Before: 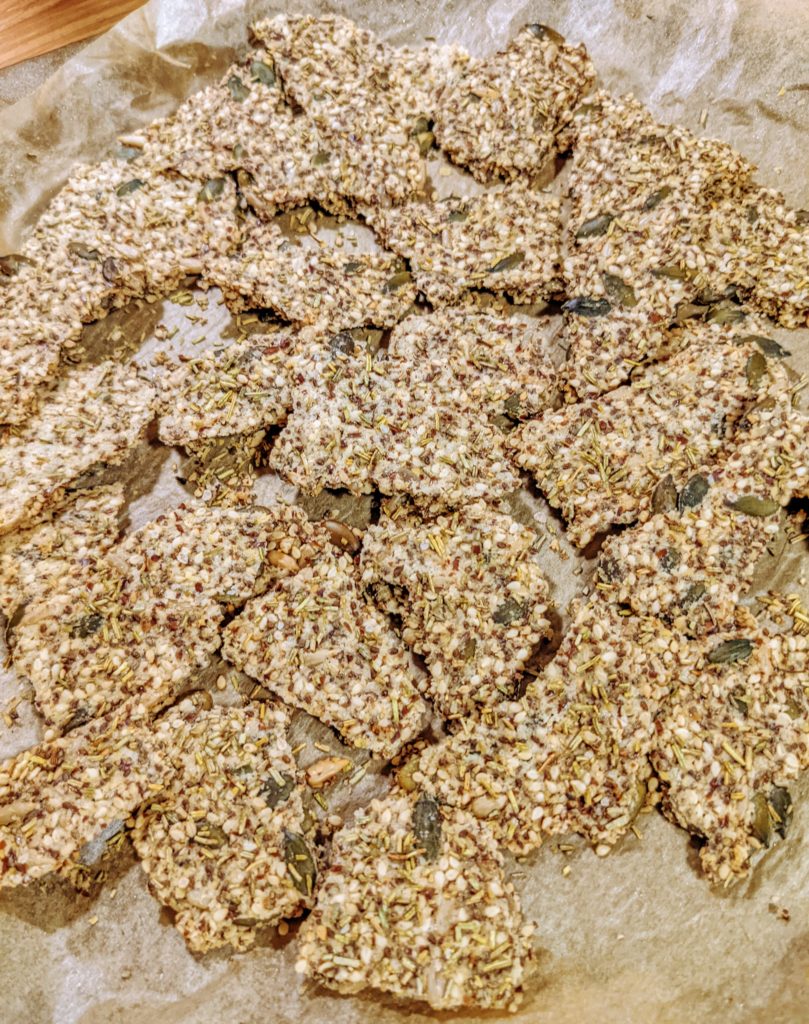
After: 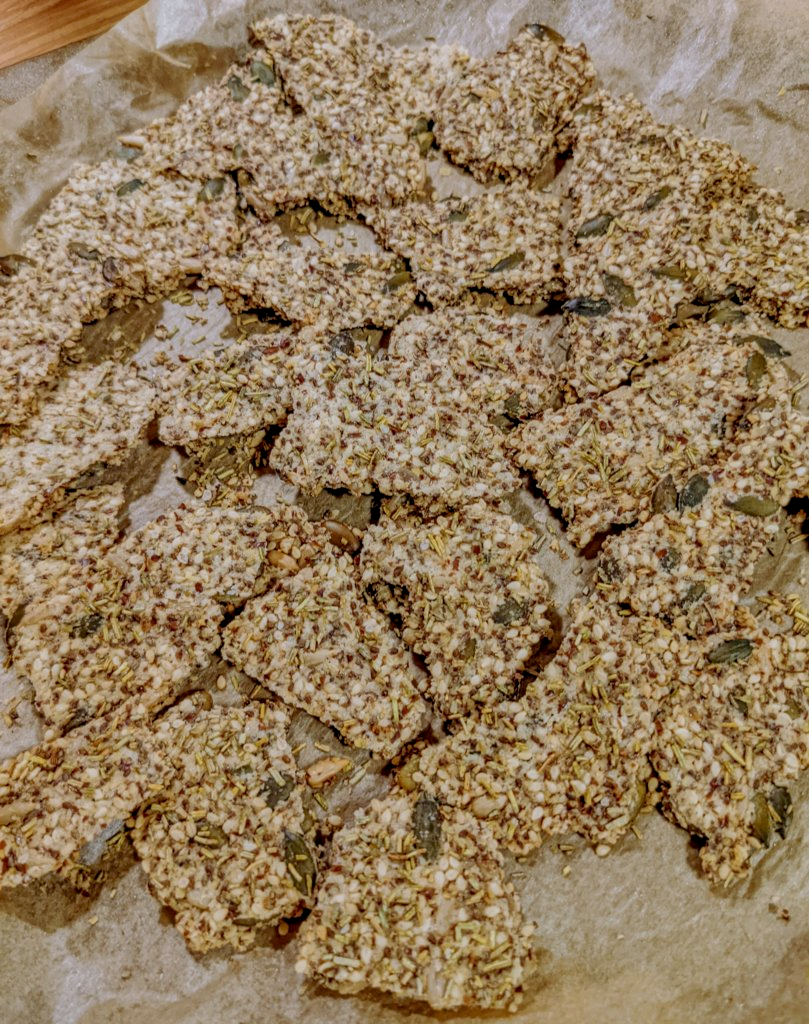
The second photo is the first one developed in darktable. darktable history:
exposure: black level correction 0.009, exposure -0.611 EV, compensate highlight preservation false
tone equalizer: -7 EV 0.116 EV, edges refinement/feathering 500, mask exposure compensation -1.57 EV, preserve details no
